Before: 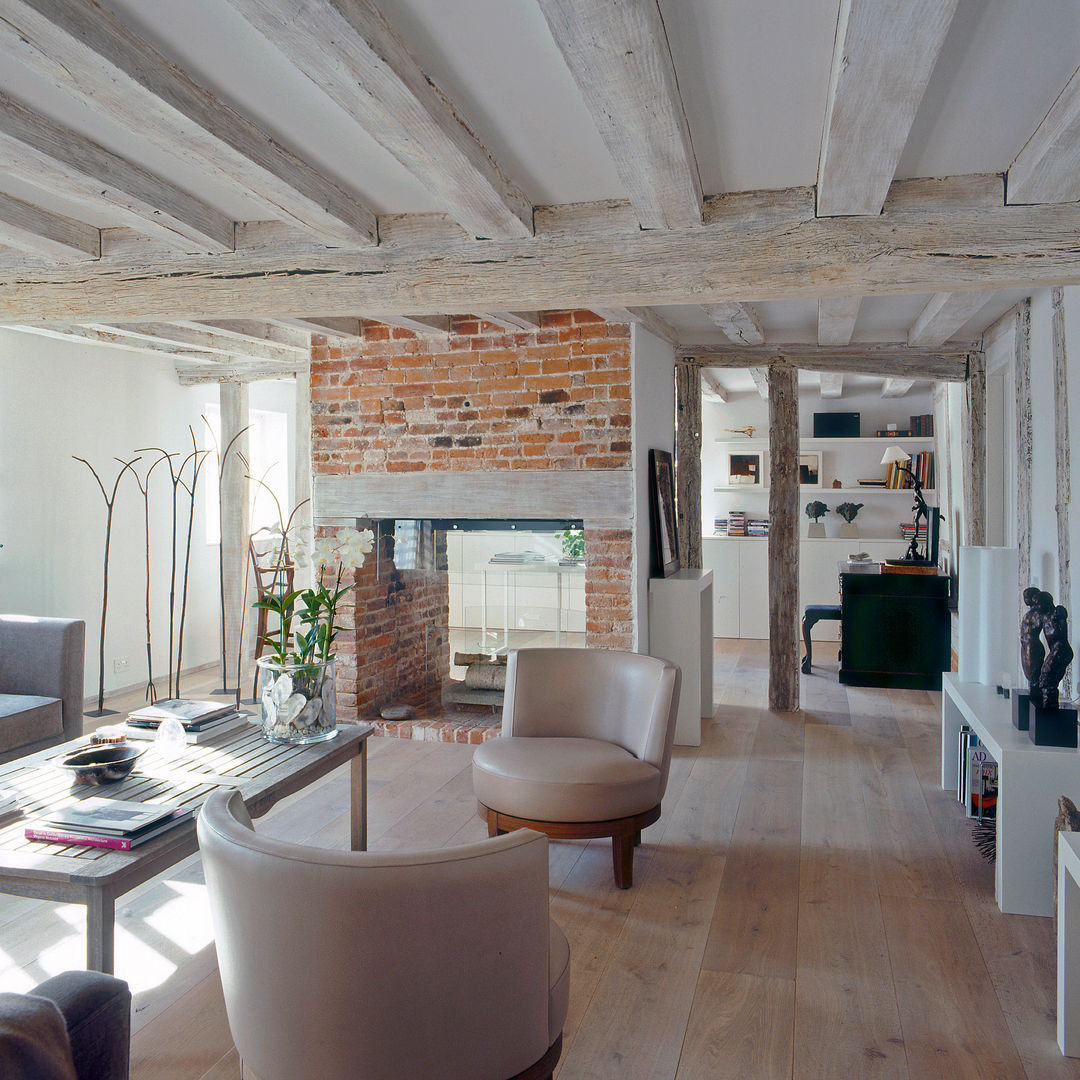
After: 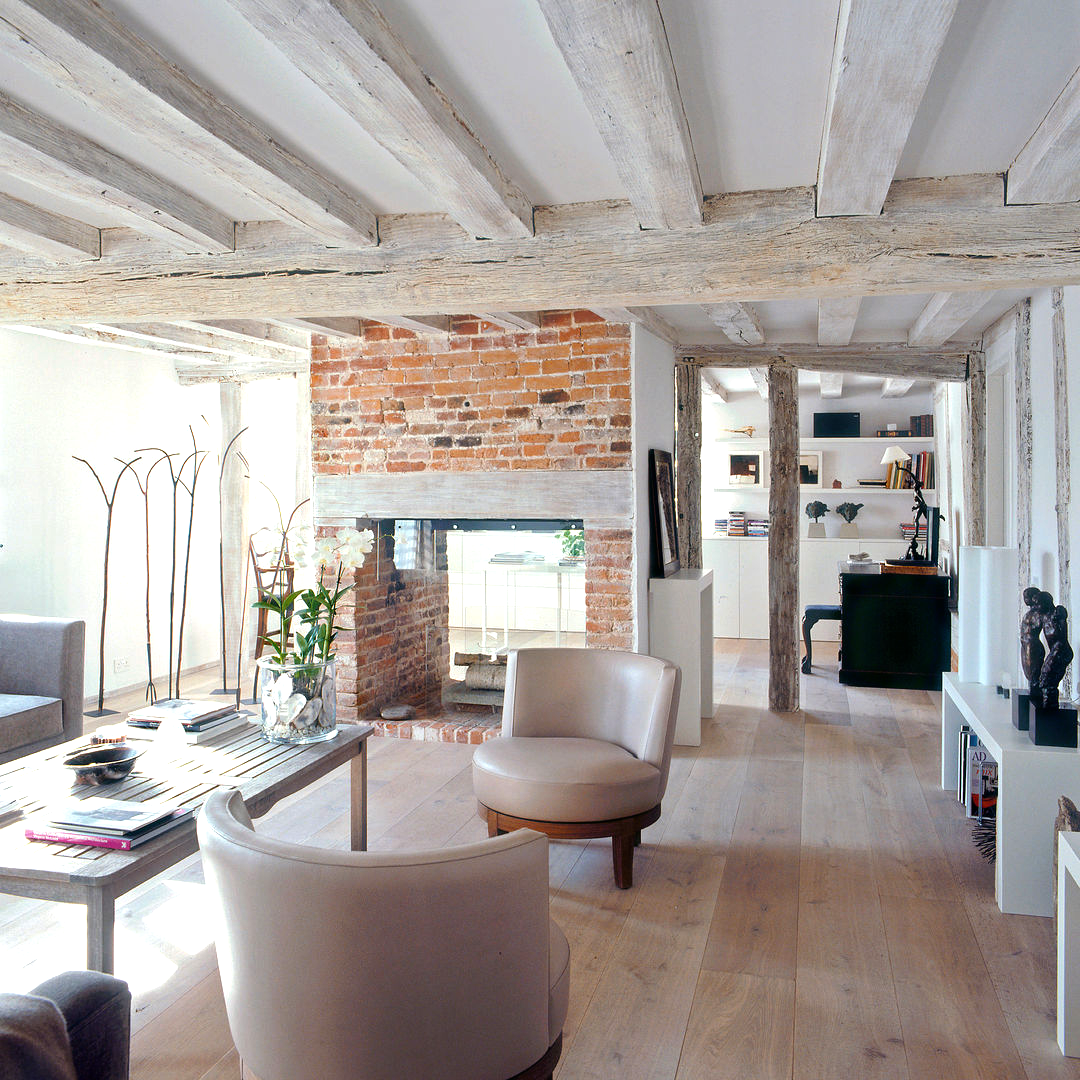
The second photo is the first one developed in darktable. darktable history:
tone equalizer: -8 EV -0.783 EV, -7 EV -0.674 EV, -6 EV -0.619 EV, -5 EV -0.373 EV, -3 EV 0.396 EV, -2 EV 0.6 EV, -1 EV 0.686 EV, +0 EV 0.747 EV
